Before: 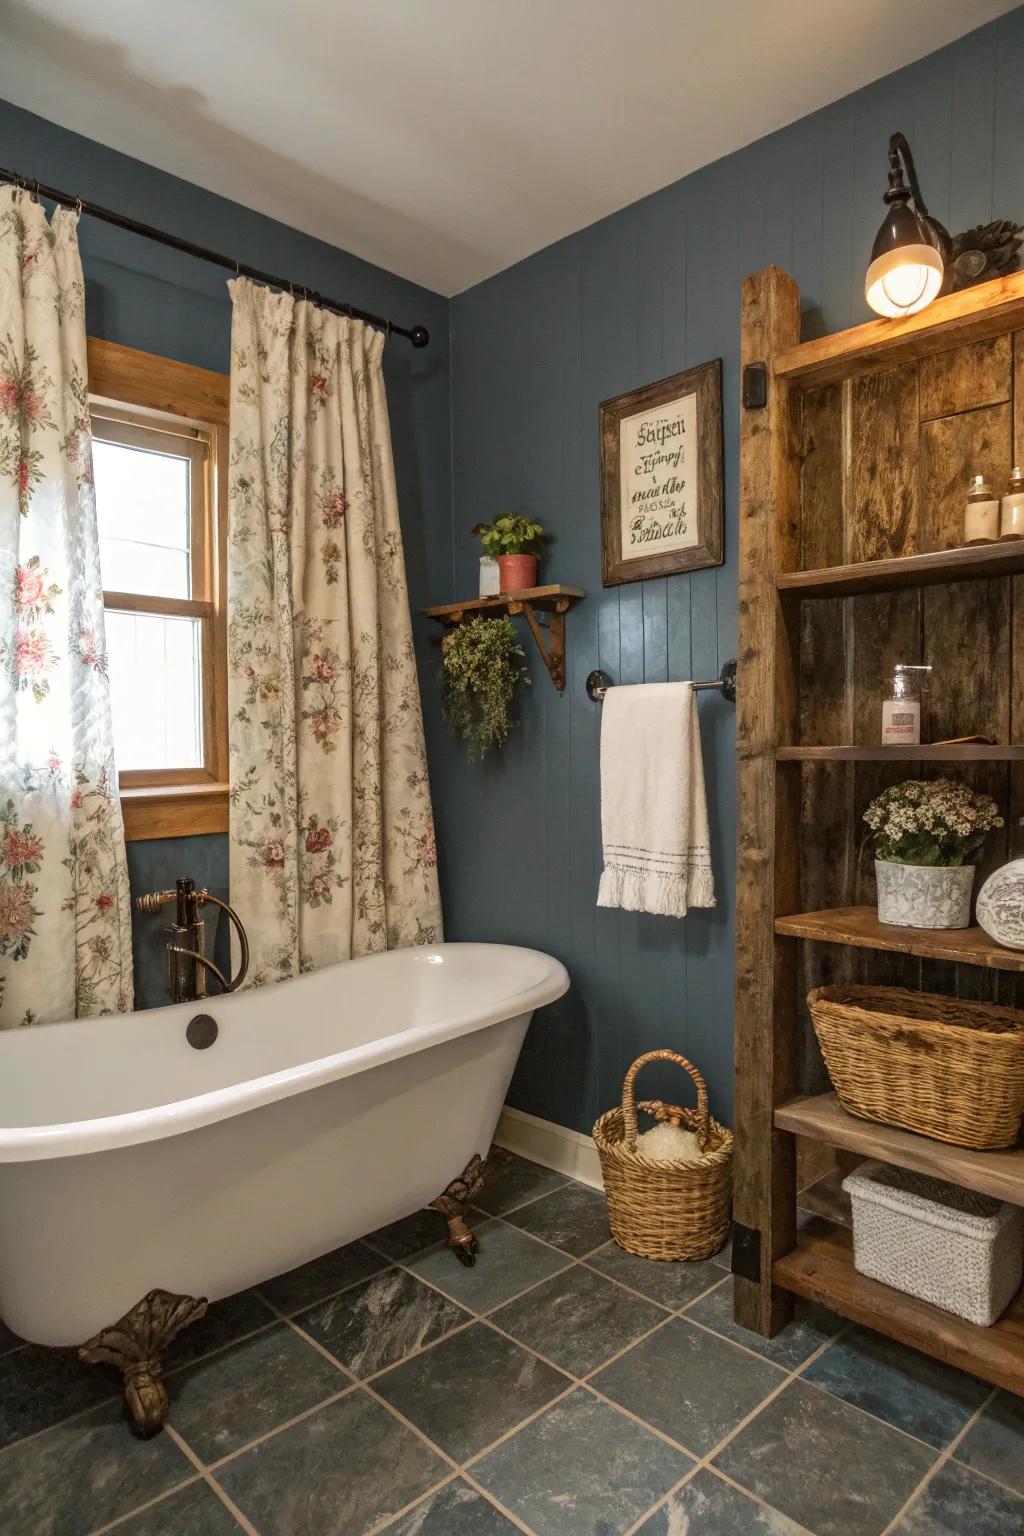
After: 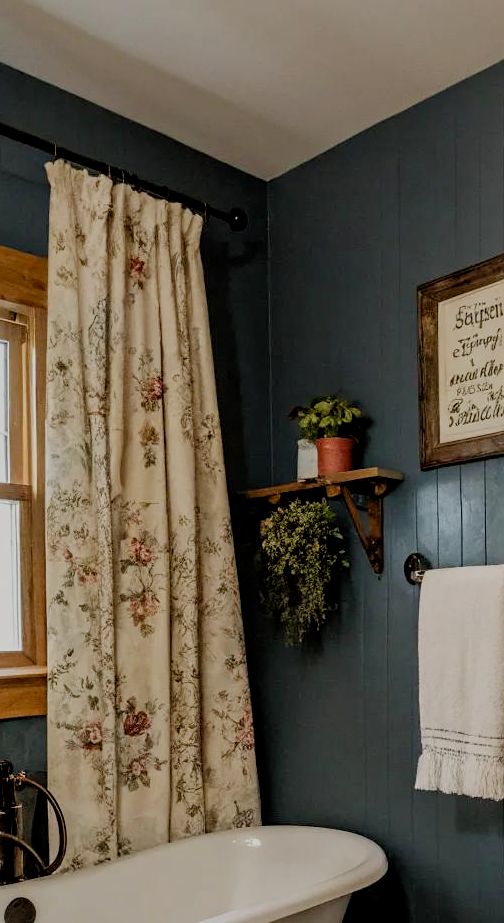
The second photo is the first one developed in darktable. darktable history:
filmic rgb: middle gray luminance 29%, black relative exposure -10.3 EV, white relative exposure 5.5 EV, threshold 6 EV, target black luminance 0%, hardness 3.95, latitude 2.04%, contrast 1.132, highlights saturation mix 5%, shadows ↔ highlights balance 15.11%, add noise in highlights 0, preserve chrominance no, color science v3 (2019), use custom middle-gray values true, iterations of high-quality reconstruction 0, contrast in highlights soft, enable highlight reconstruction true
crop: left 17.835%, top 7.675%, right 32.881%, bottom 32.213%
rgb levels: levels [[0.013, 0.434, 0.89], [0, 0.5, 1], [0, 0.5, 1]]
sharpen: amount 0.2
